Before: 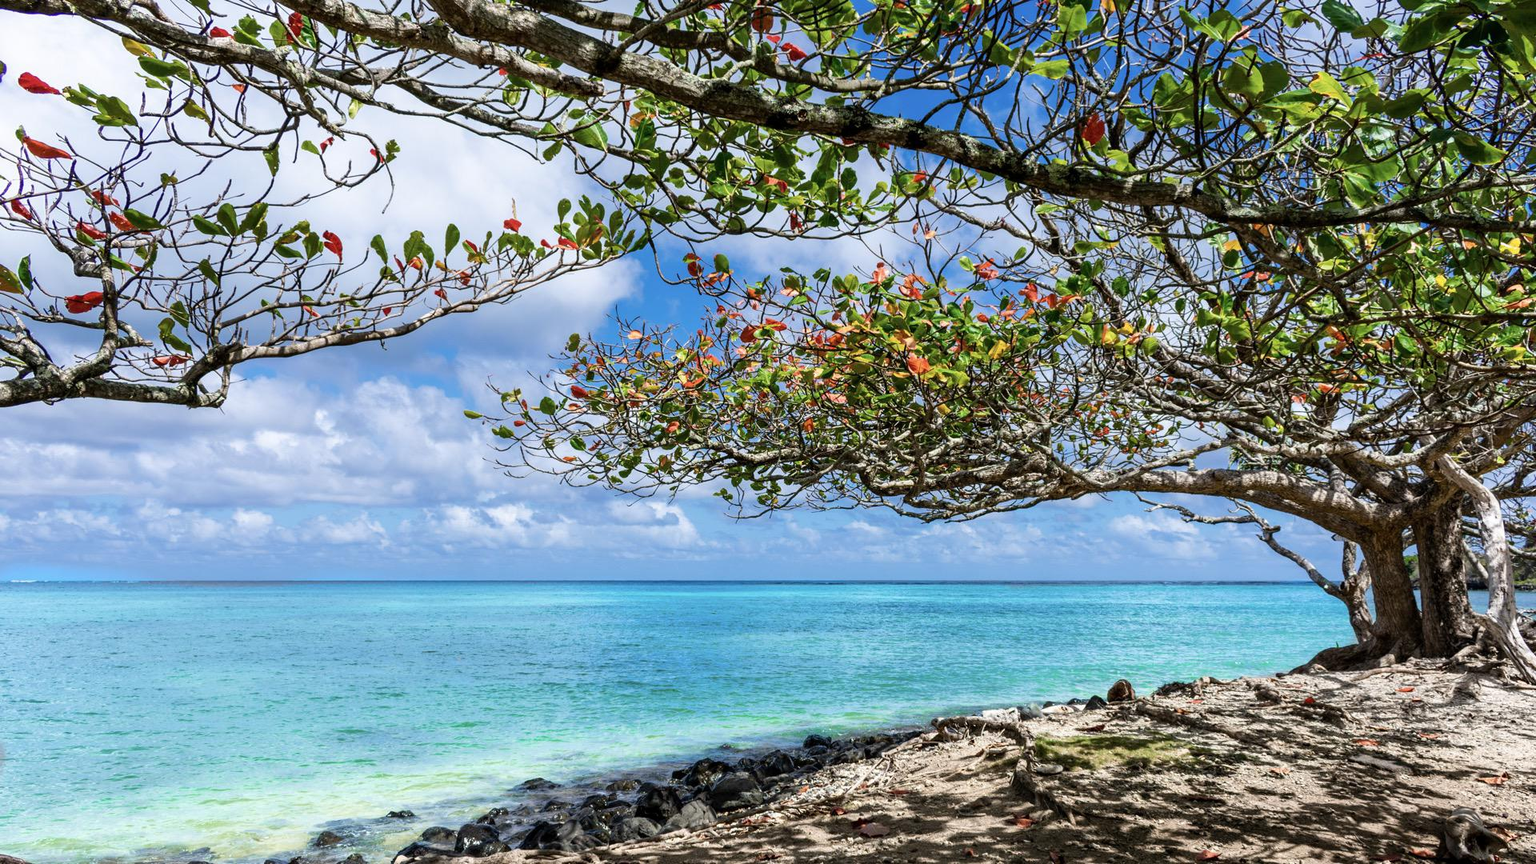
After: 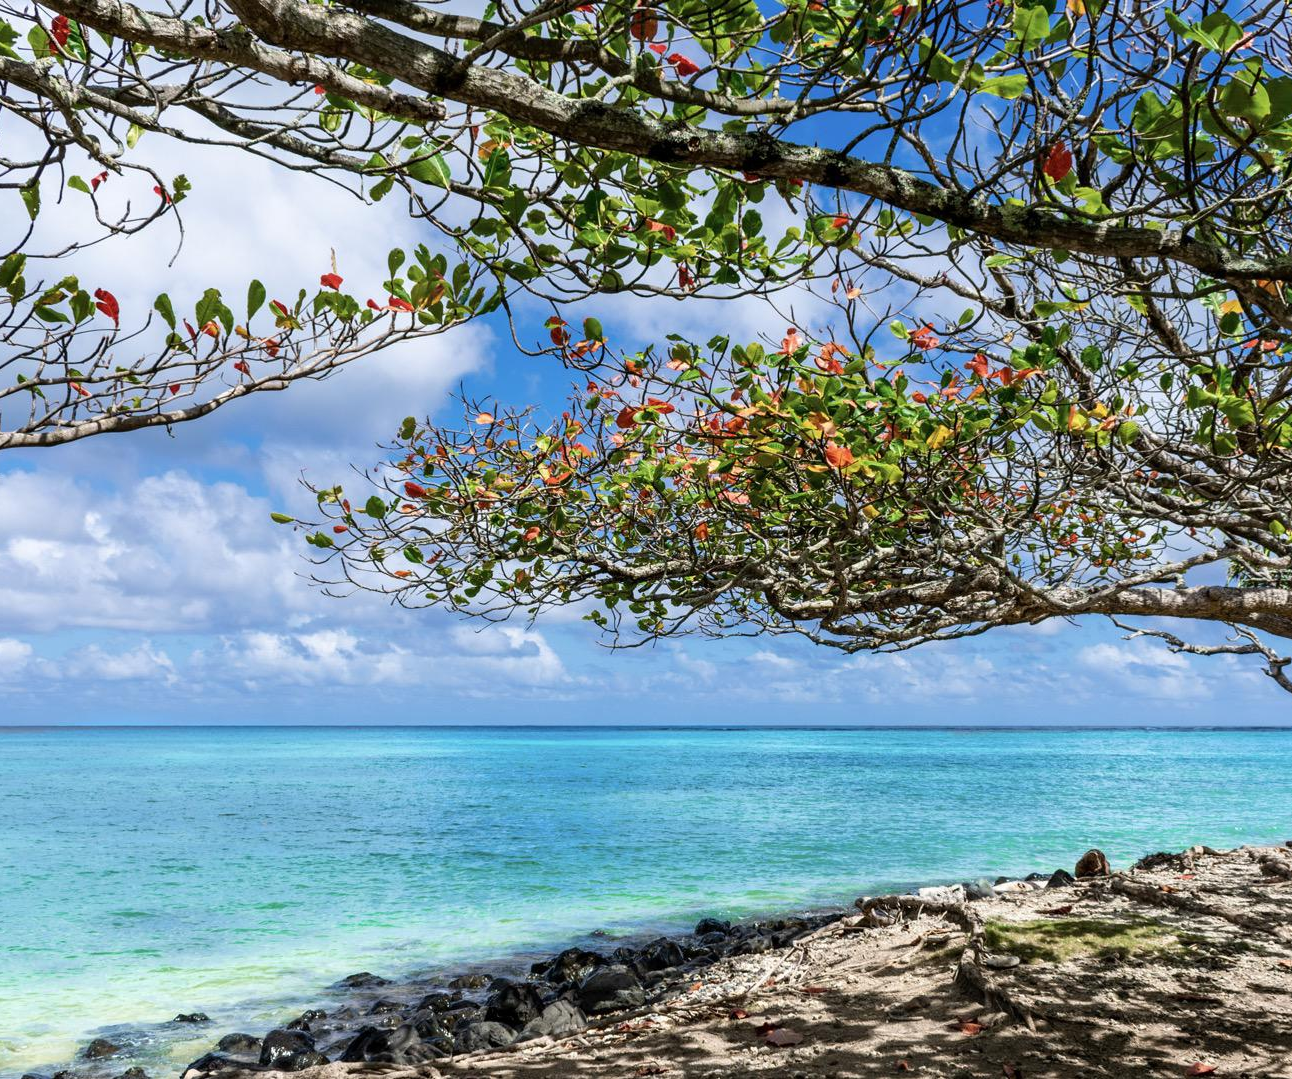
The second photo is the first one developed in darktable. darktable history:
crop and rotate: left 16.127%, right 16.557%
